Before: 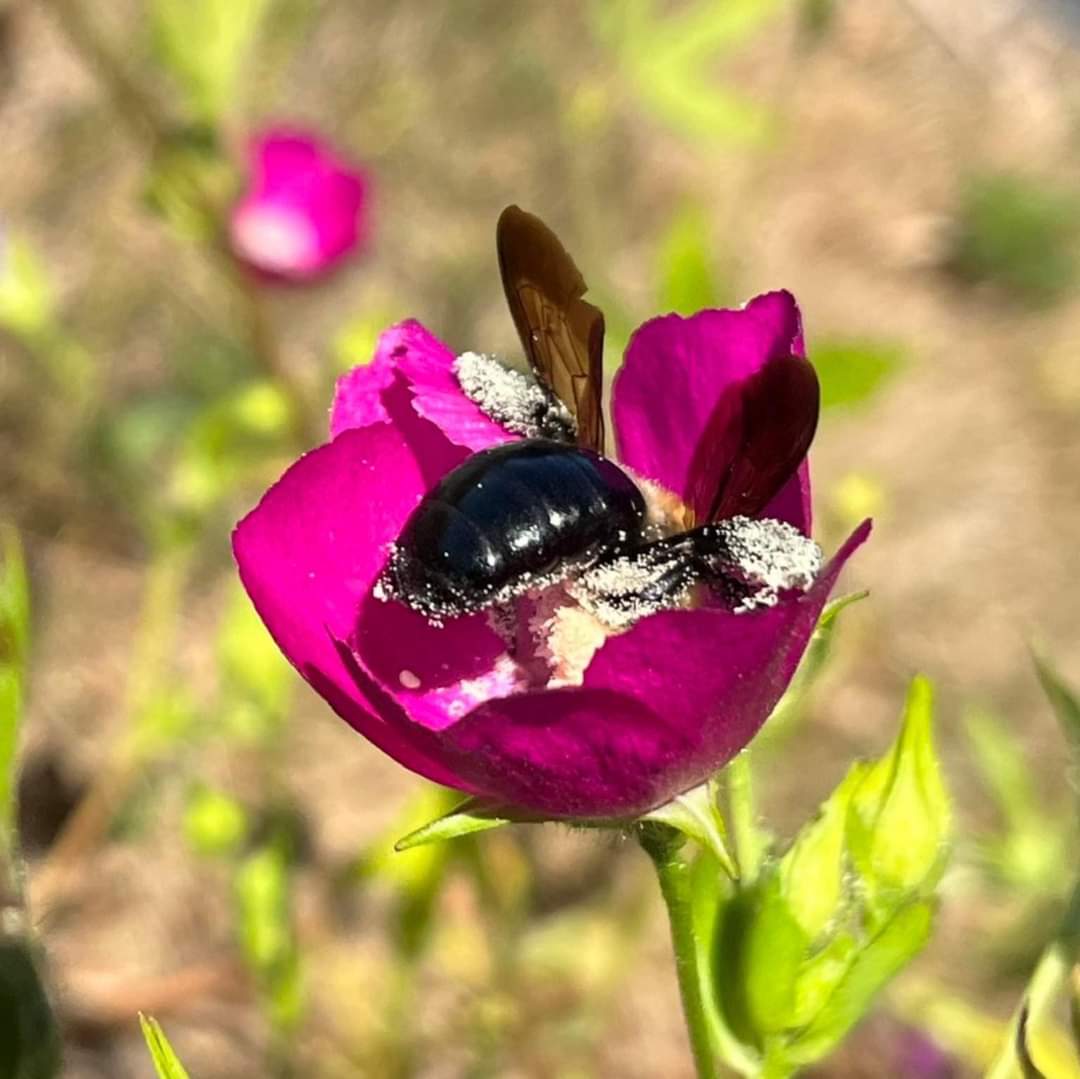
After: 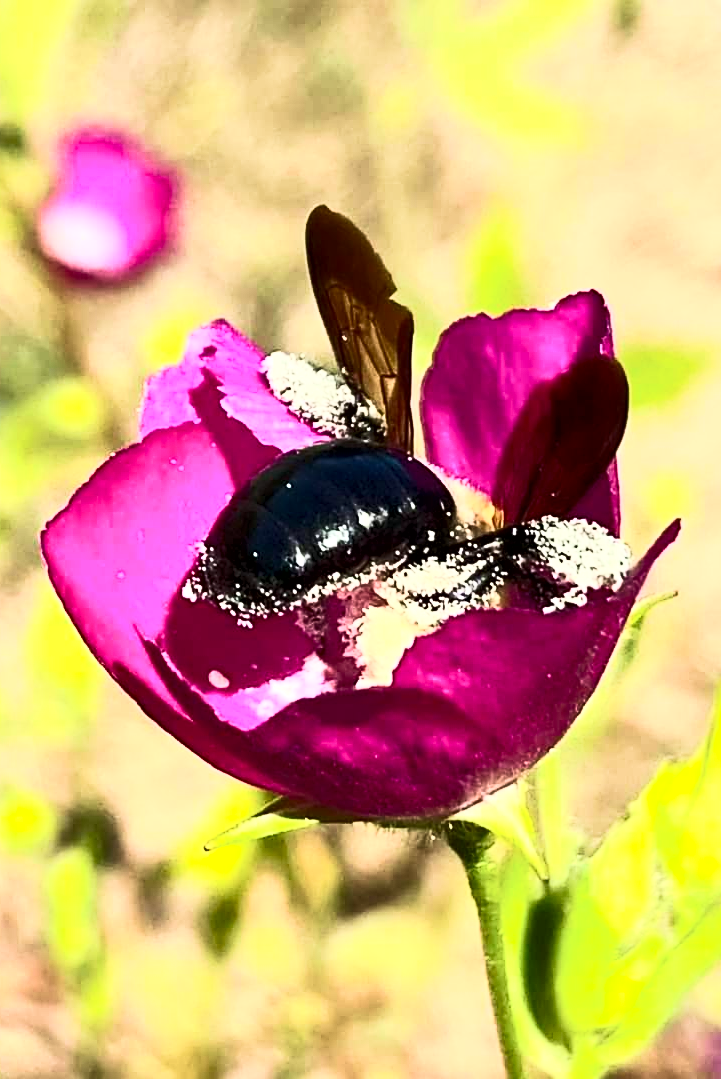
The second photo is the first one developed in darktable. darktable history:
velvia: on, module defaults
crop and rotate: left 17.732%, right 15.423%
contrast brightness saturation: contrast 0.62, brightness 0.34, saturation 0.14
contrast equalizer: octaves 7, y [[0.6 ×6], [0.55 ×6], [0 ×6], [0 ×6], [0 ×6]], mix 0.29
sharpen: on, module defaults
